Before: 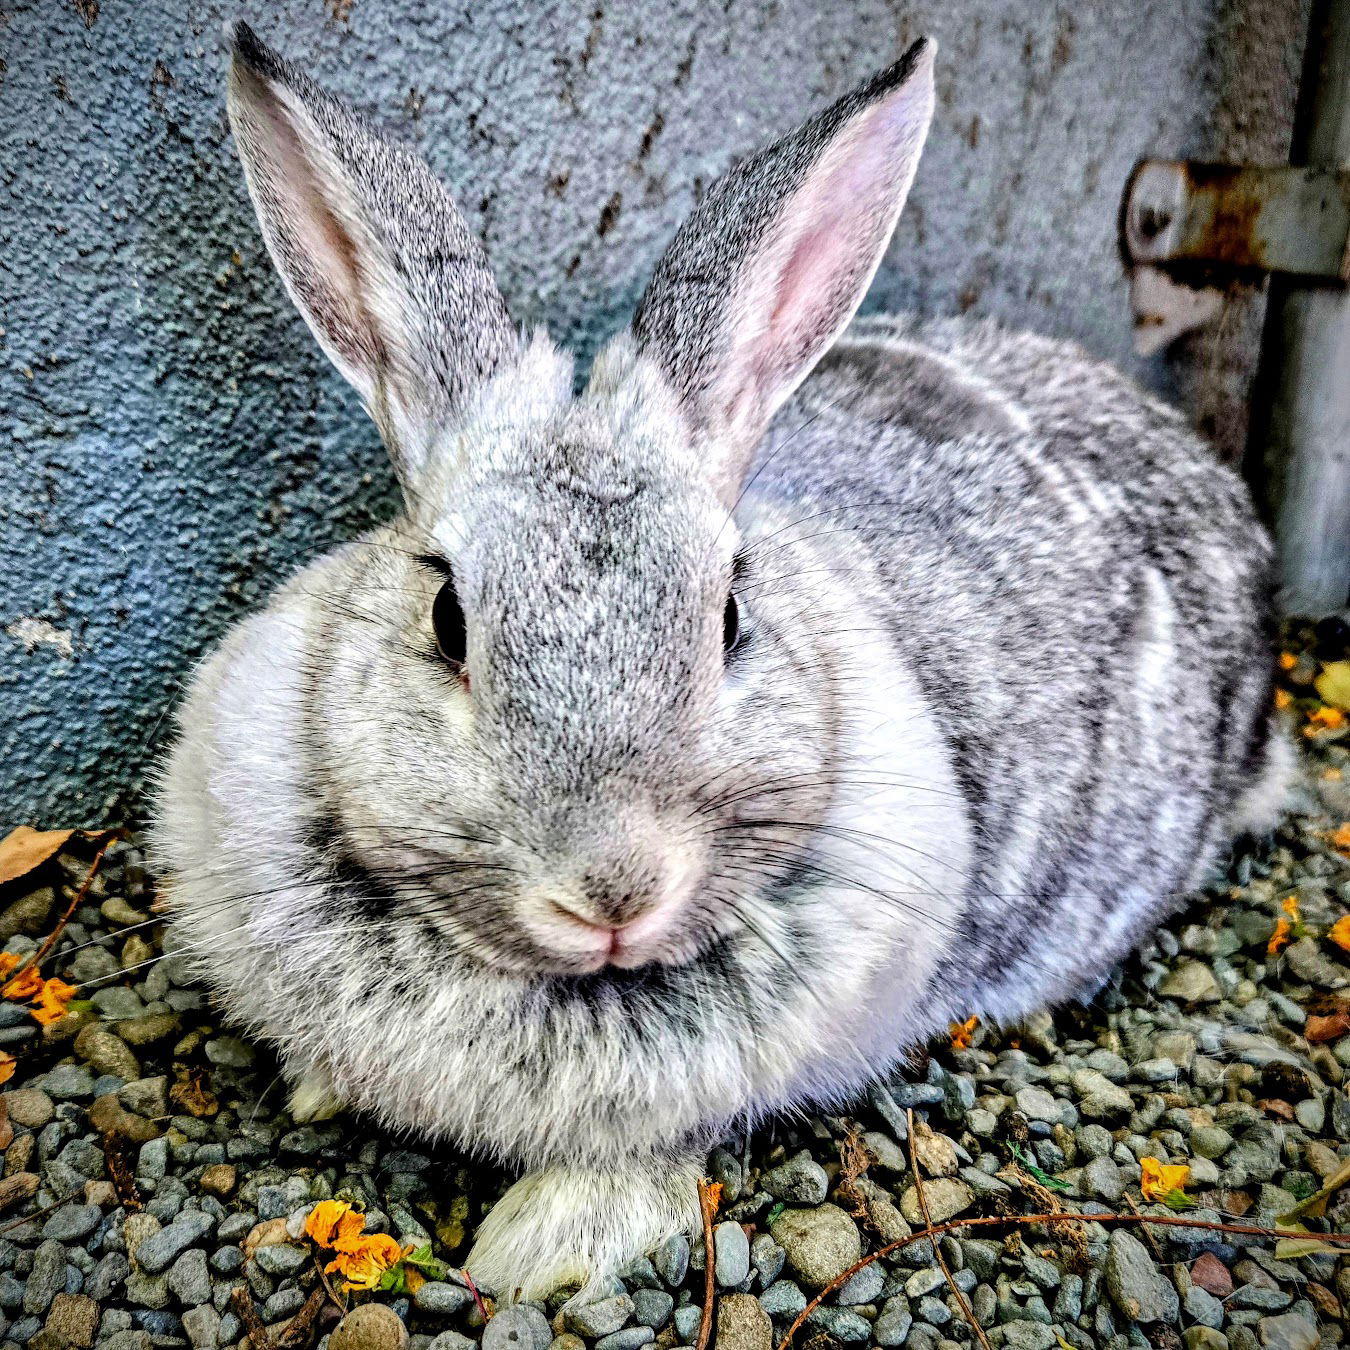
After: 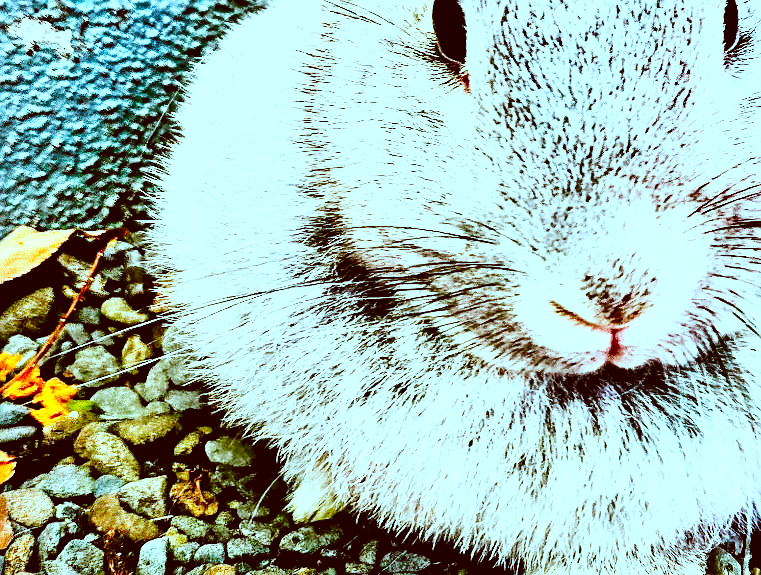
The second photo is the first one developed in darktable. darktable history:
crop: top 44.483%, right 43.593%, bottom 12.892%
exposure: exposure 1 EV, compensate highlight preservation false
shadows and highlights: soften with gaussian
color zones: curves: ch0 [(0, 0.5) (0.143, 0.5) (0.286, 0.5) (0.429, 0.5) (0.571, 0.5) (0.714, 0.476) (0.857, 0.5) (1, 0.5)]; ch2 [(0, 0.5) (0.143, 0.5) (0.286, 0.5) (0.429, 0.5) (0.571, 0.5) (0.714, 0.487) (0.857, 0.5) (1, 0.5)]
color correction: highlights a* -14.62, highlights b* -16.22, shadows a* 10.12, shadows b* 29.4
sharpen: on, module defaults
base curve: curves: ch0 [(0, 0) (0.028, 0.03) (0.121, 0.232) (0.46, 0.748) (0.859, 0.968) (1, 1)], preserve colors none
